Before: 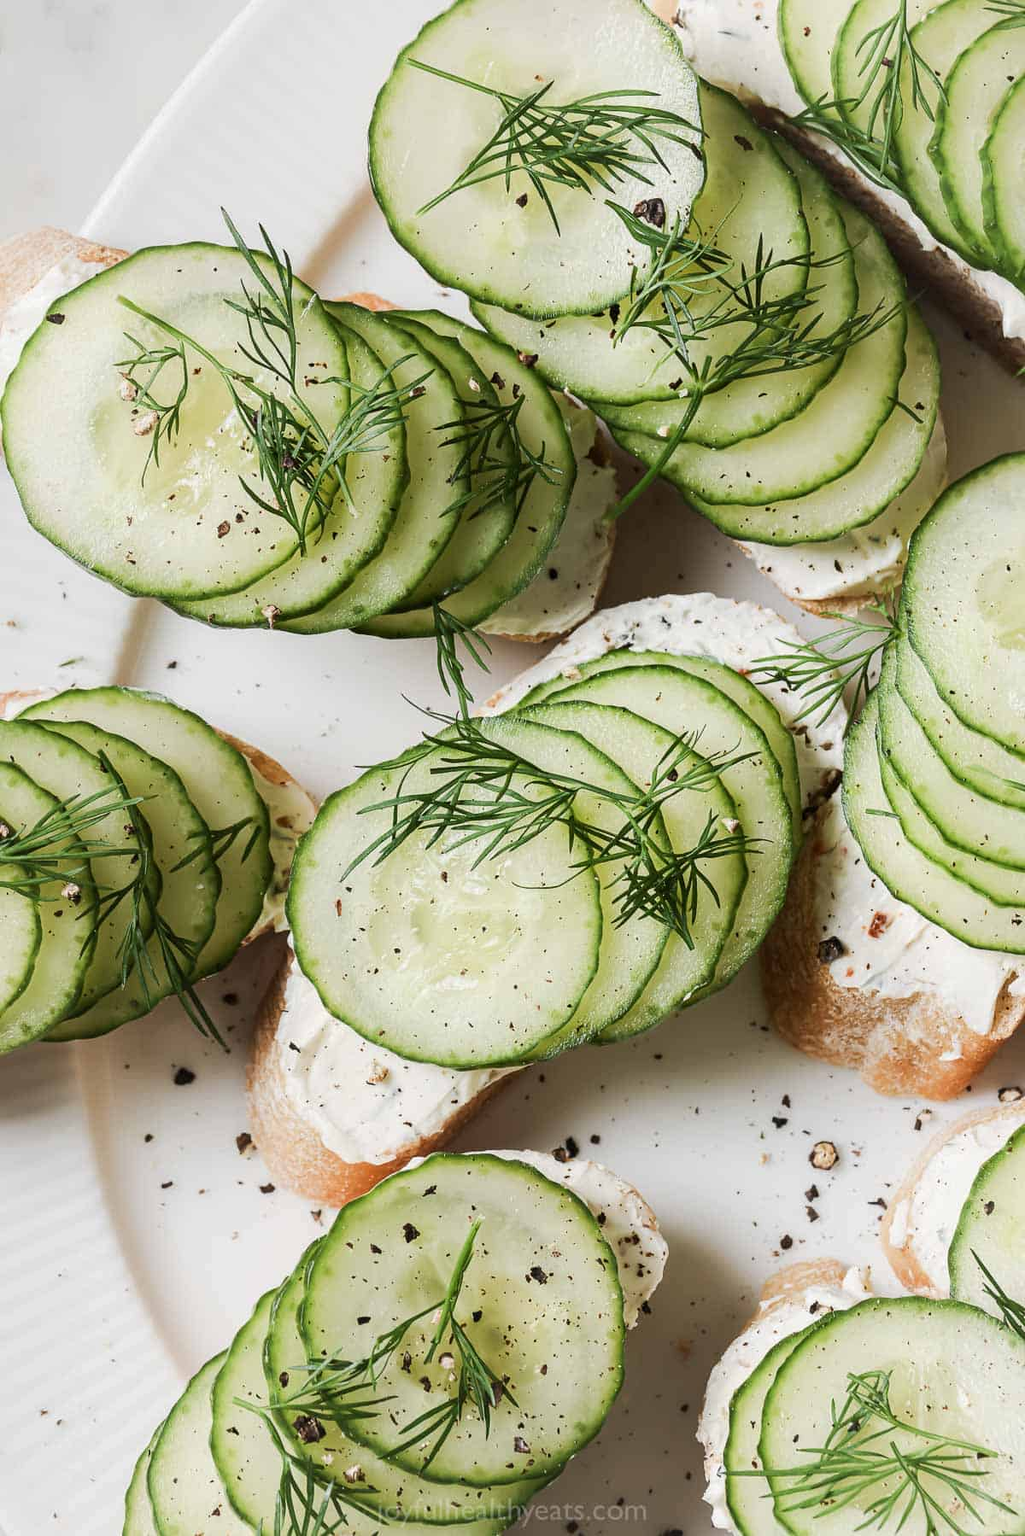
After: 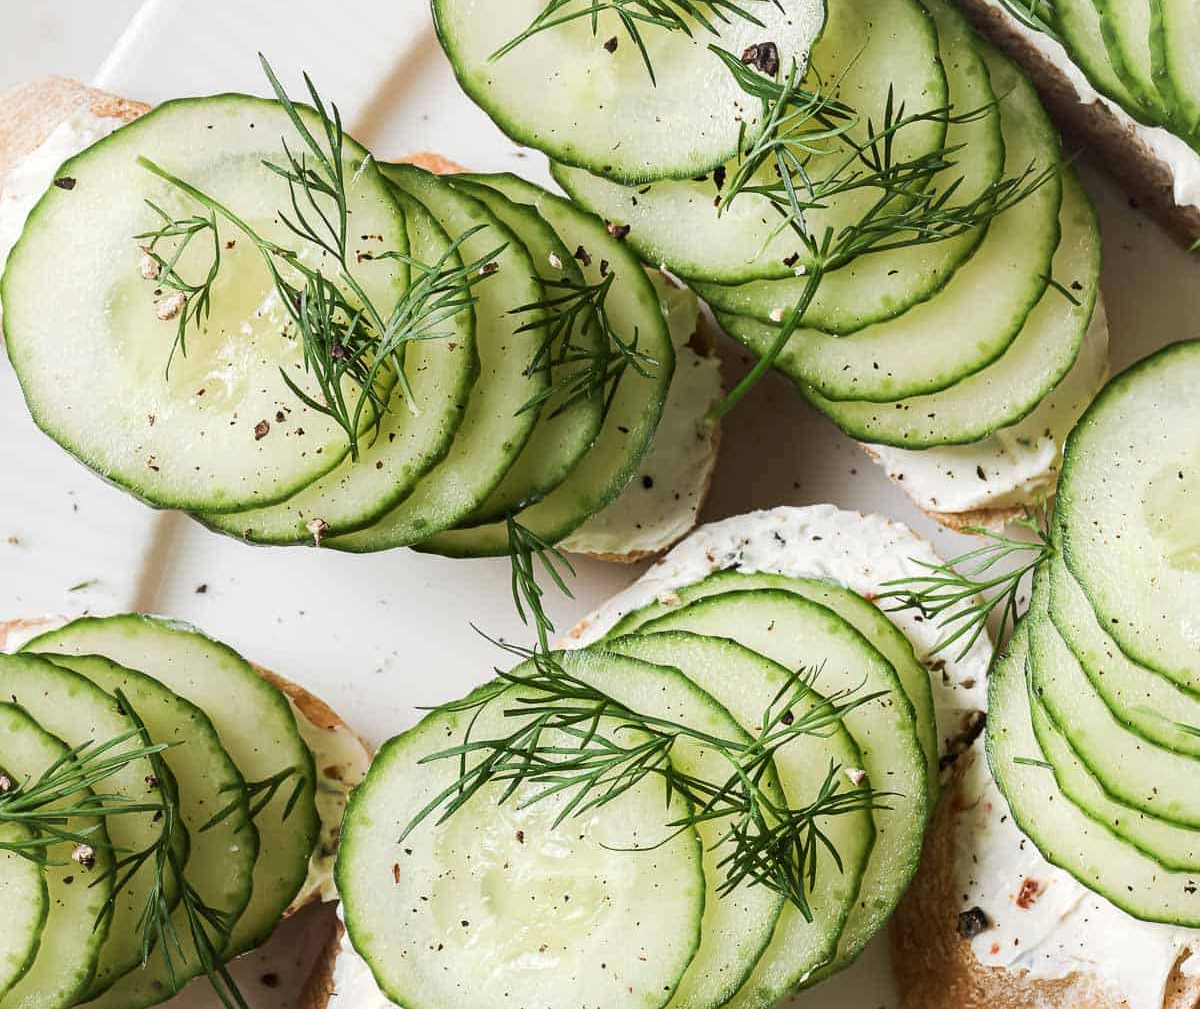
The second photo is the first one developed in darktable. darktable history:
exposure: exposure 0.131 EV, compensate highlight preservation false
crop and rotate: top 10.605%, bottom 33.274%
